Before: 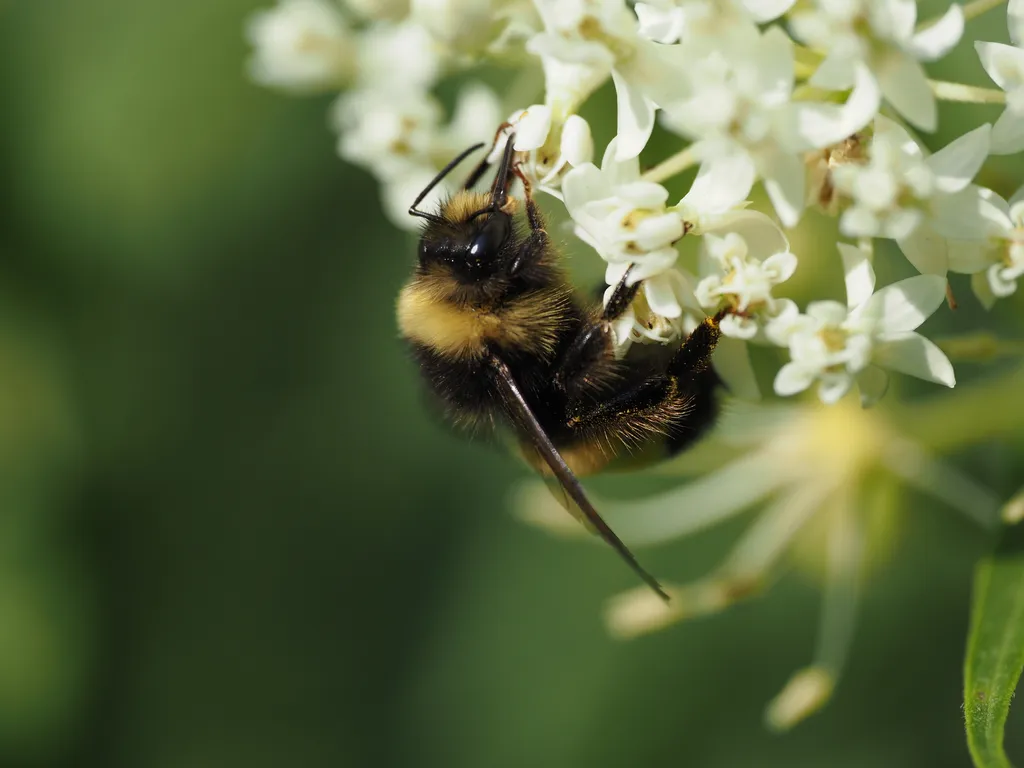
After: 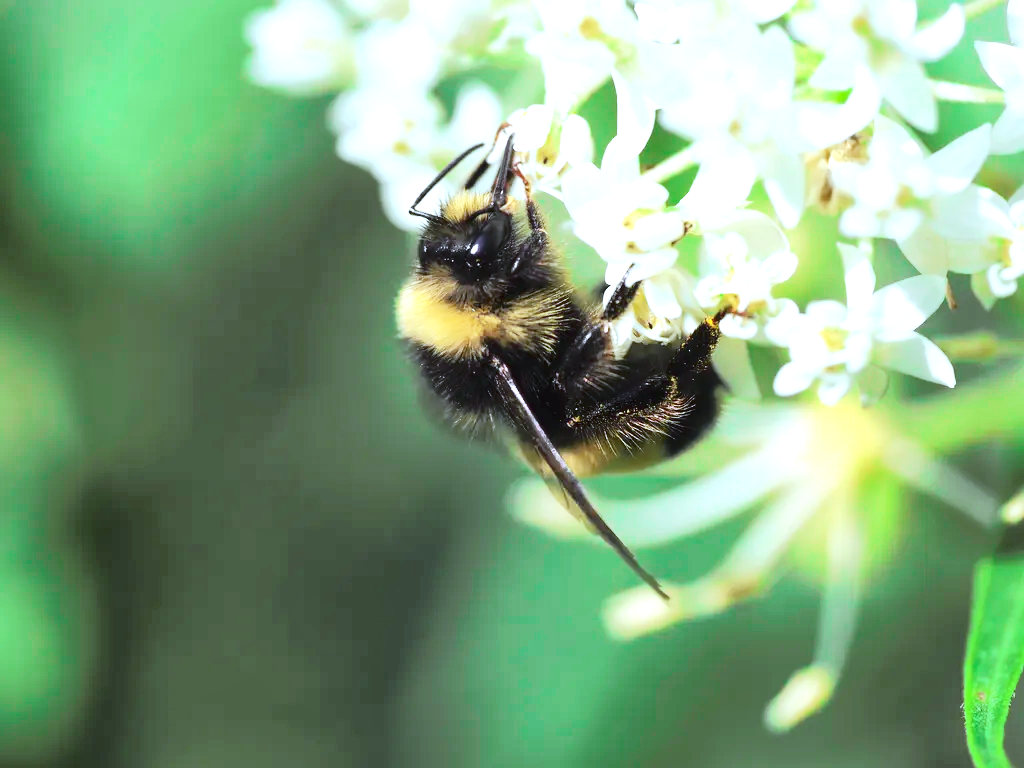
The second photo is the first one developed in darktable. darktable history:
tone equalizer: on, module defaults
exposure: black level correction 0, exposure 1.741 EV, compensate exposure bias true, compensate highlight preservation false
white balance: red 0.871, blue 1.249
local contrast: mode bilateral grid, contrast 20, coarseness 50, detail 120%, midtone range 0.2
tone curve: curves: ch0 [(0, 0.032) (0.094, 0.08) (0.265, 0.208) (0.41, 0.417) (0.498, 0.496) (0.638, 0.673) (0.819, 0.841) (0.96, 0.899)]; ch1 [(0, 0) (0.161, 0.092) (0.37, 0.302) (0.417, 0.434) (0.495, 0.498) (0.576, 0.589) (0.725, 0.765) (1, 1)]; ch2 [(0, 0) (0.352, 0.403) (0.45, 0.469) (0.521, 0.515) (0.59, 0.579) (1, 1)], color space Lab, independent channels, preserve colors none
